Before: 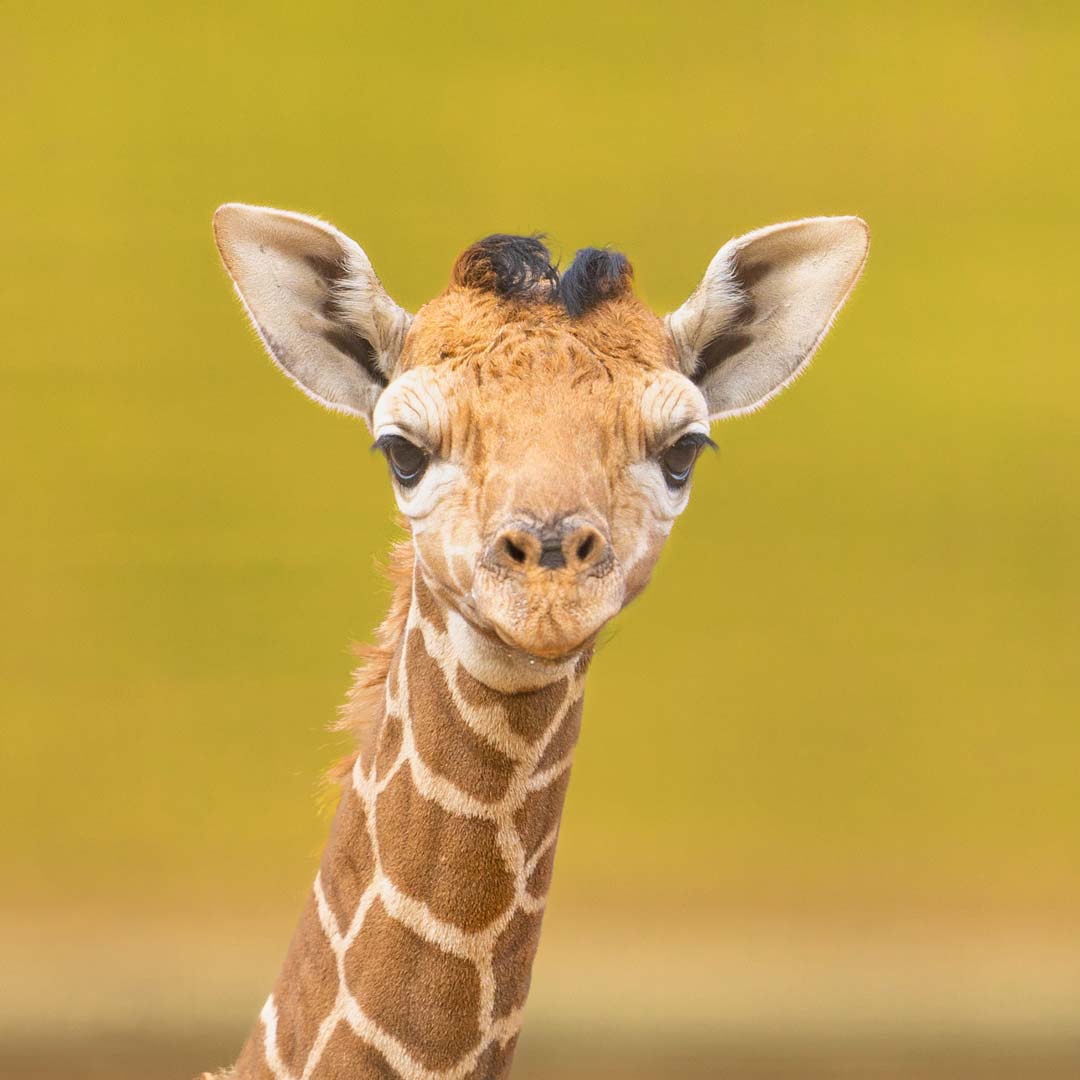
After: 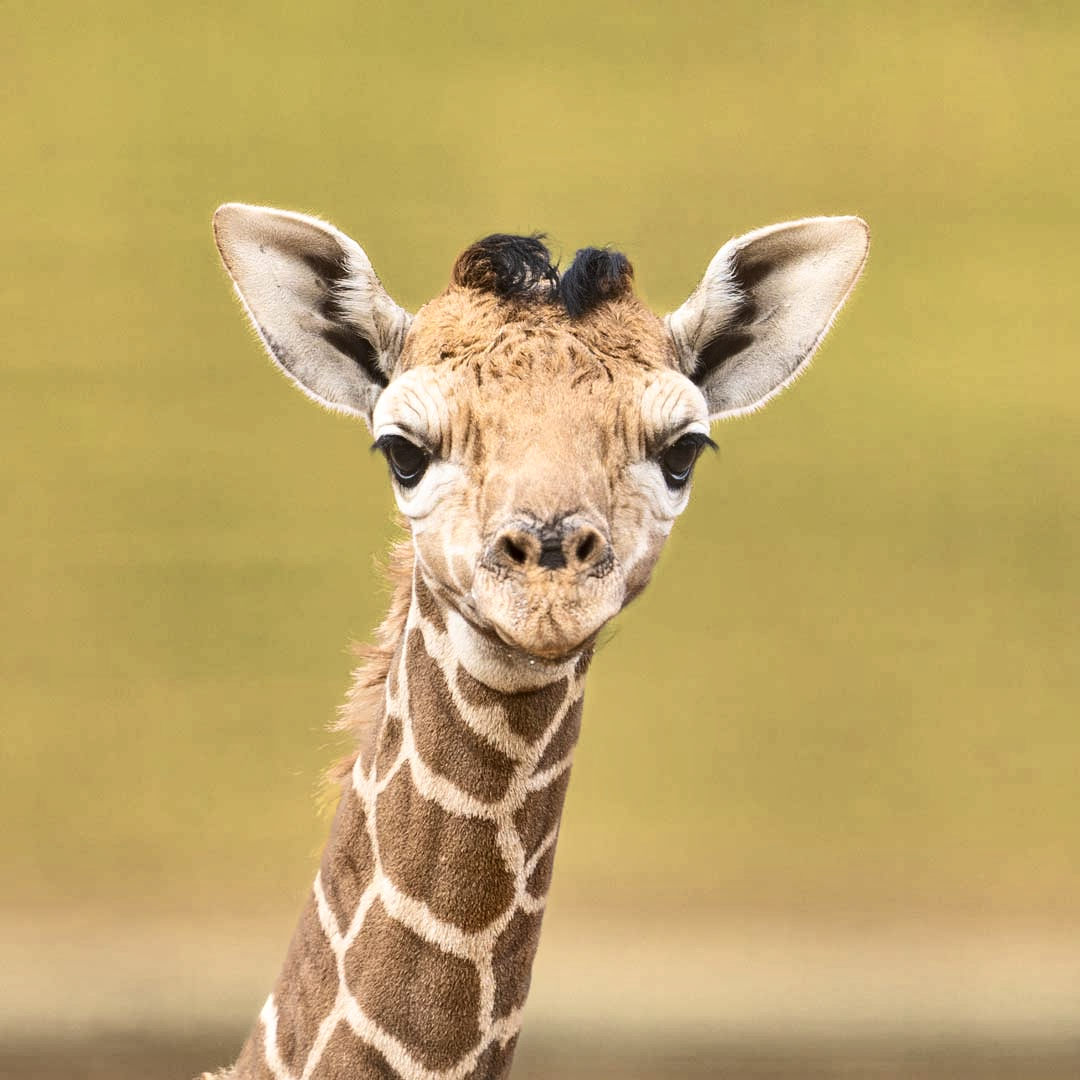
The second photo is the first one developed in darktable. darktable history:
local contrast: highlights 107%, shadows 100%, detail 119%, midtone range 0.2
shadows and highlights: shadows 60.05, soften with gaussian
contrast brightness saturation: contrast 0.251, saturation -0.312
